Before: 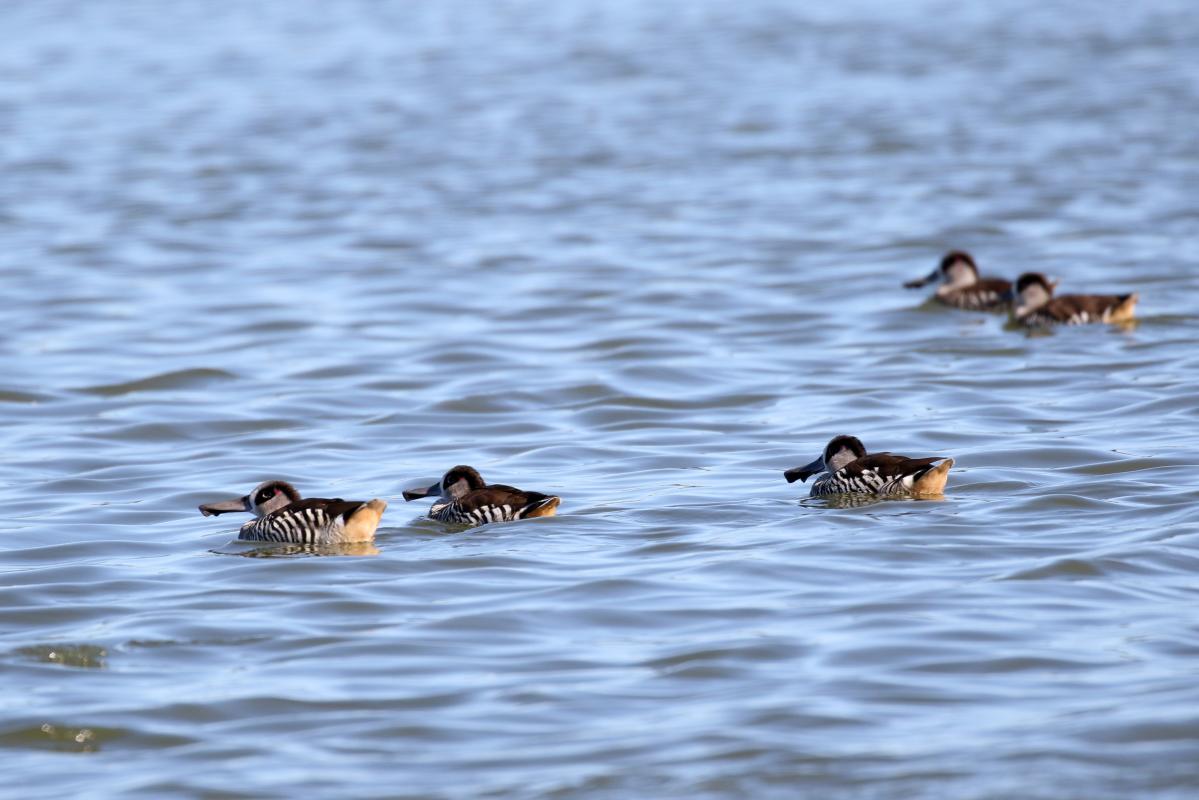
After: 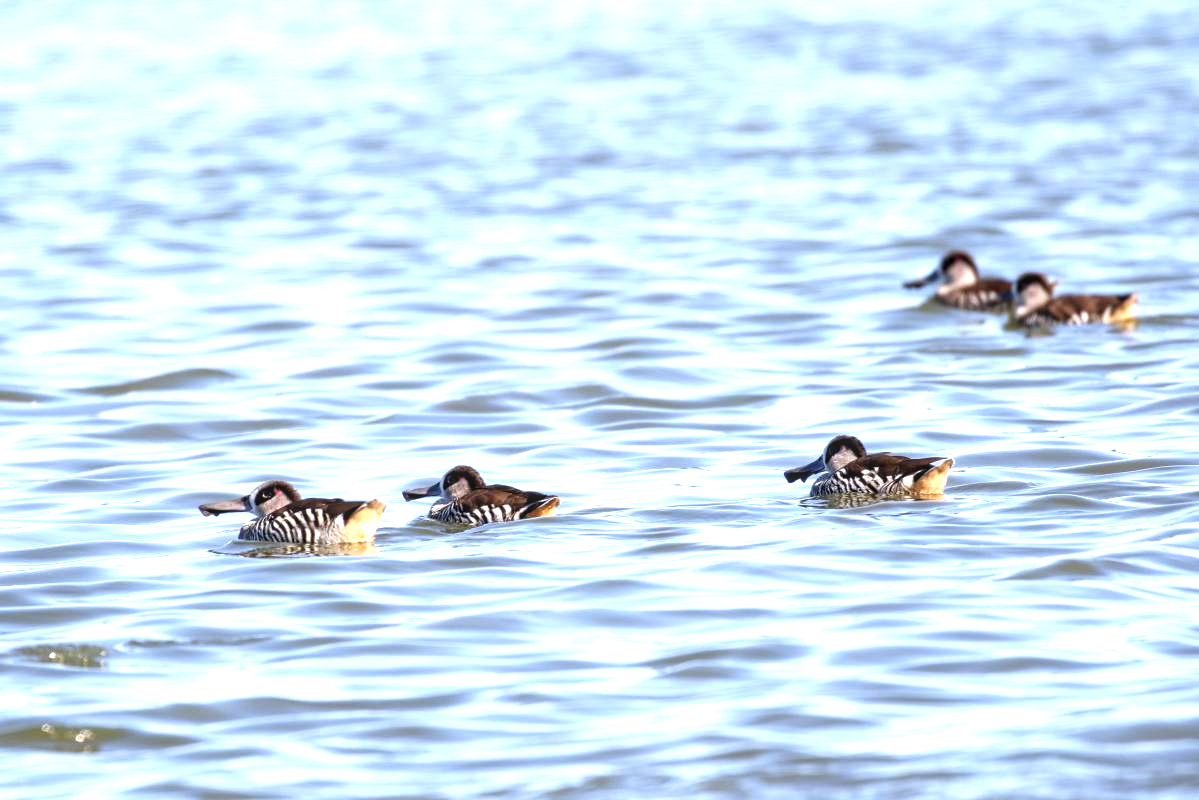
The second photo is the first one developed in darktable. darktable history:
exposure: black level correction 0, exposure 1.106 EV, compensate highlight preservation false
local contrast: on, module defaults
